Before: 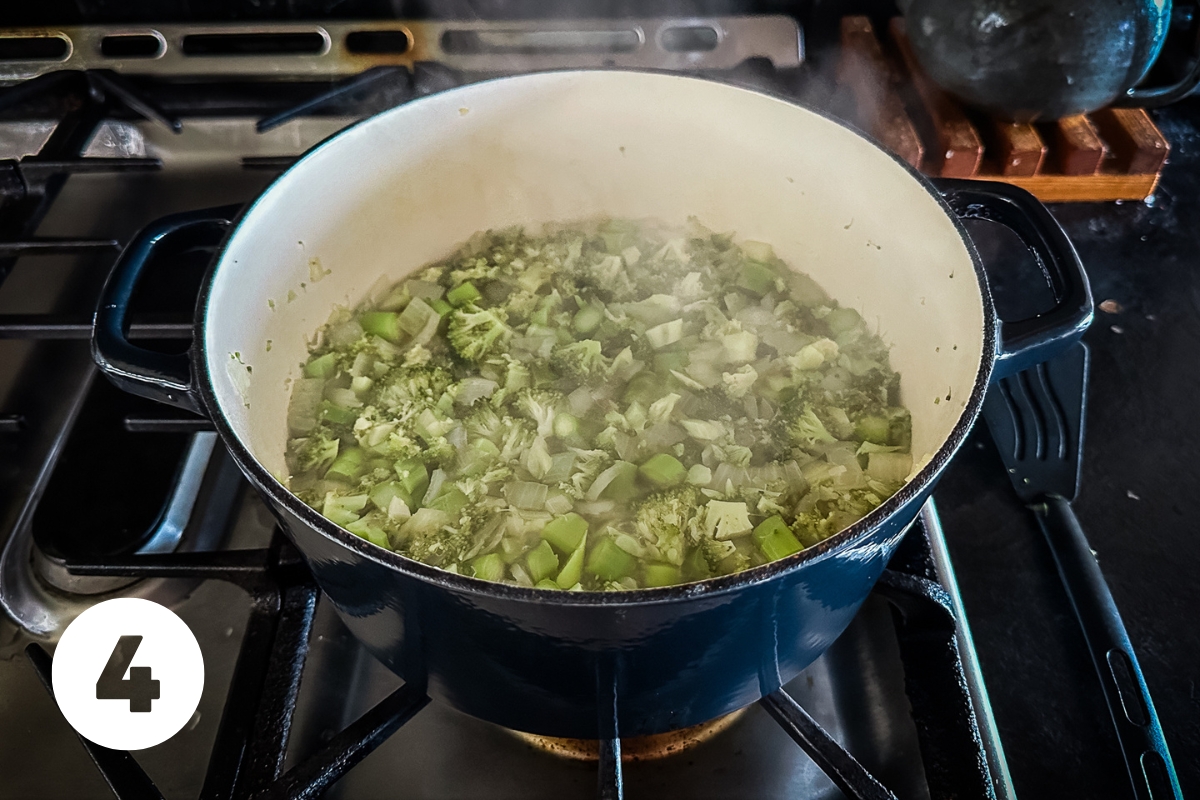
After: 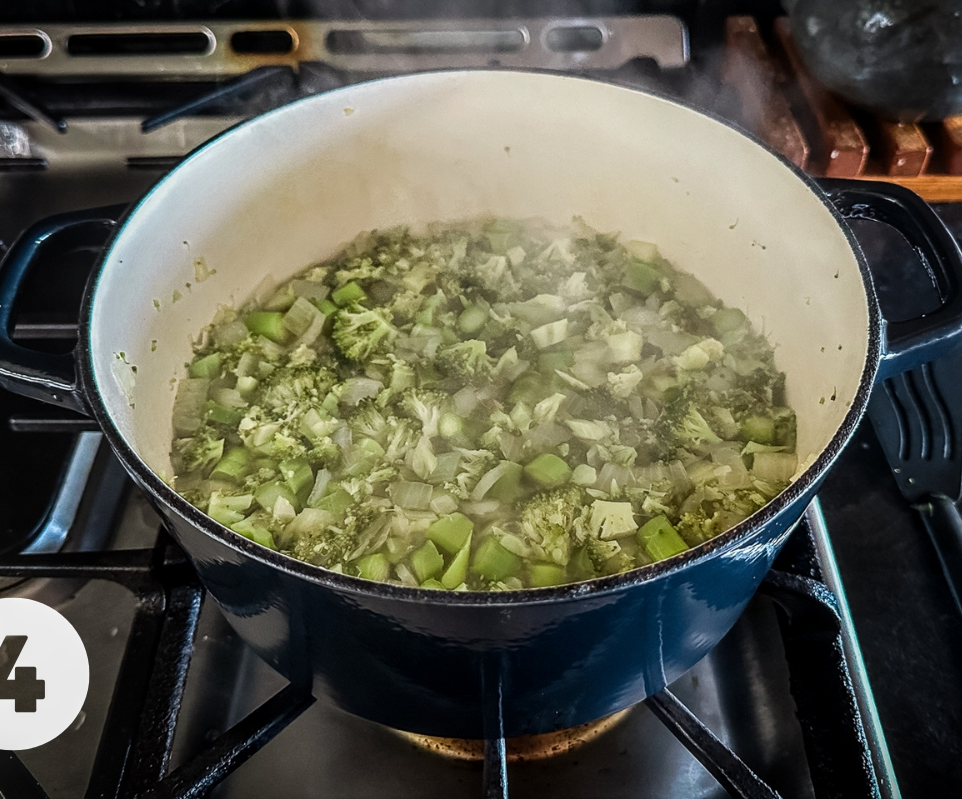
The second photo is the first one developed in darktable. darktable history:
crop and rotate: left 9.597%, right 10.195%
local contrast: on, module defaults
